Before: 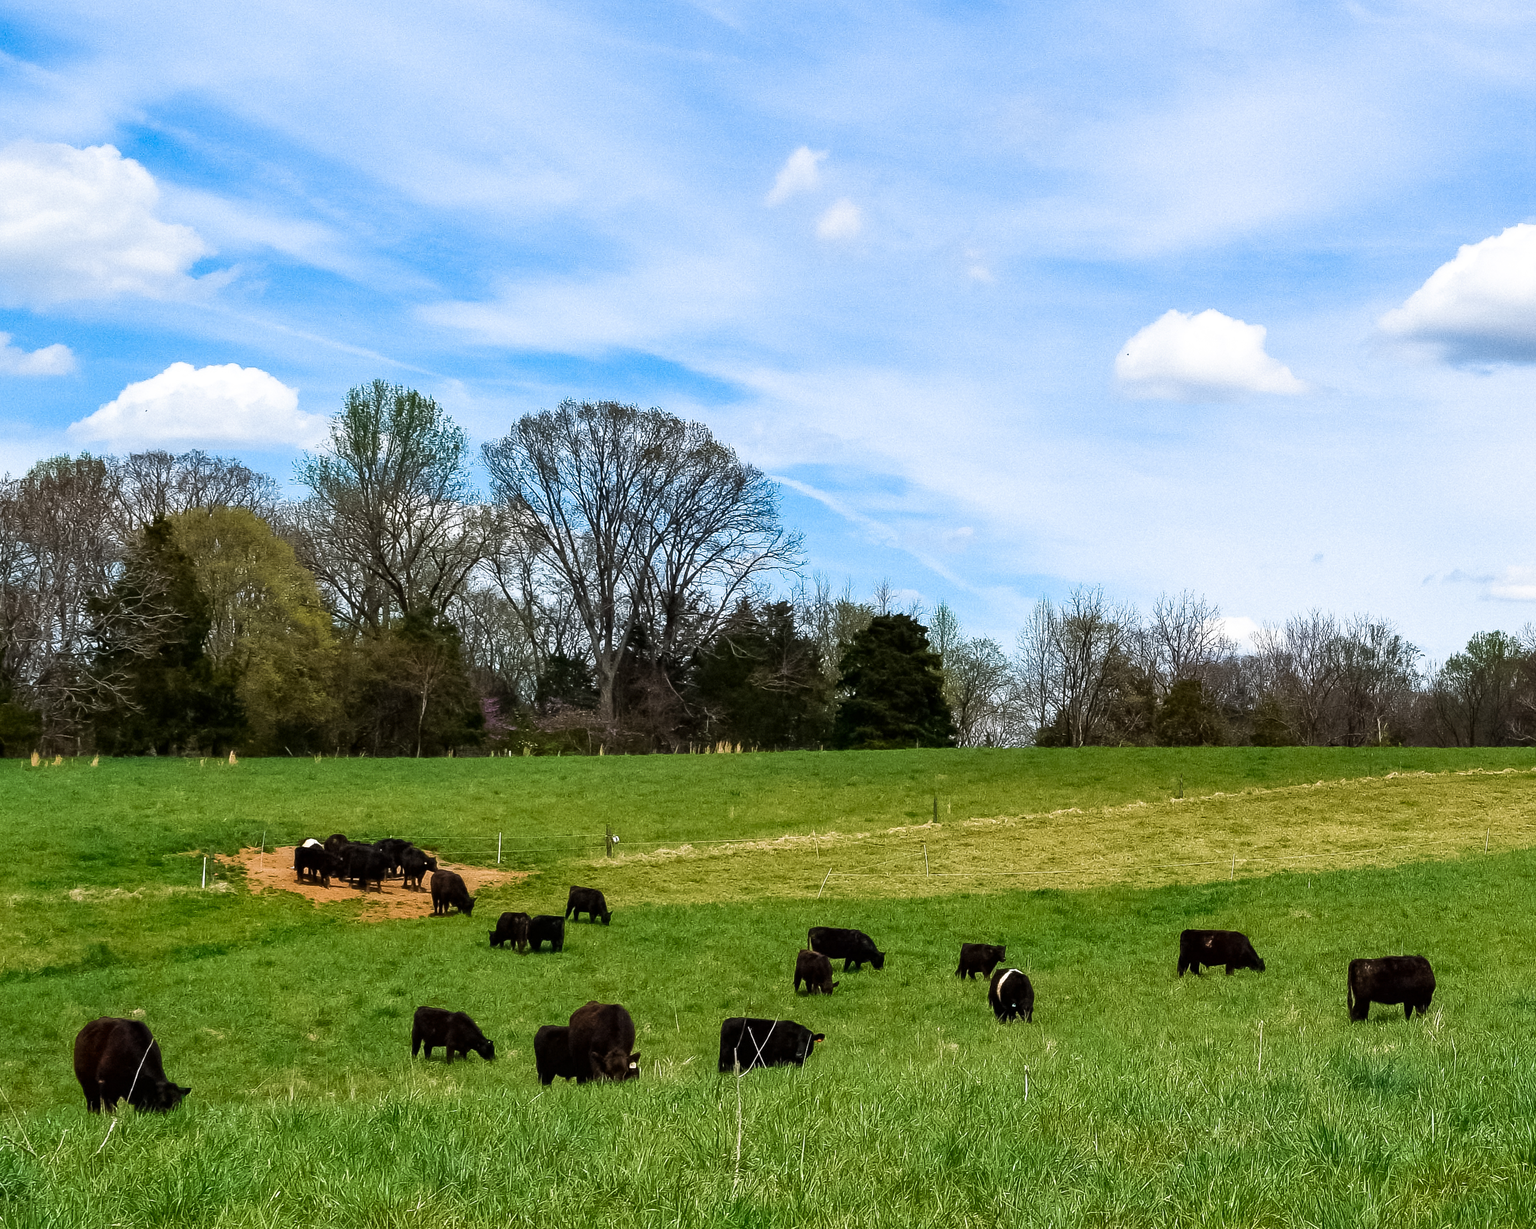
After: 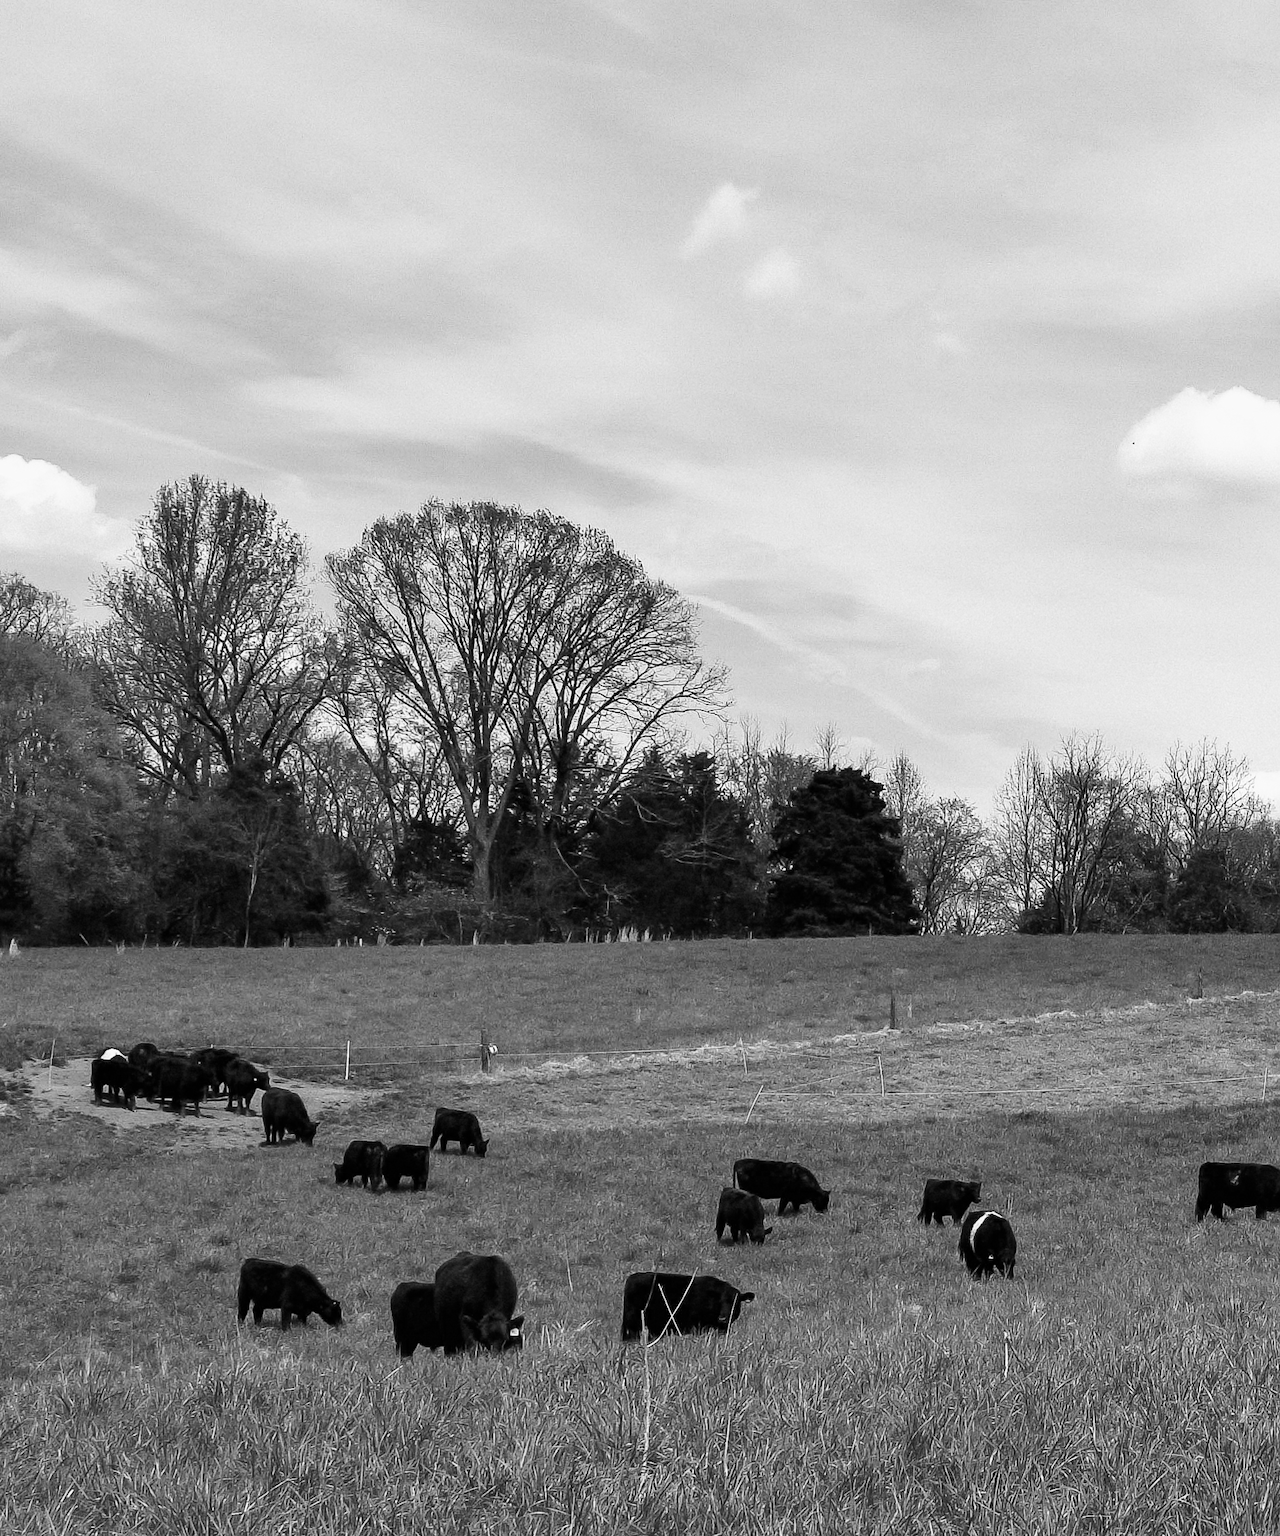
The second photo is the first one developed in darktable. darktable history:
crop and rotate: left 14.436%, right 18.898%
color calibration: output gray [0.267, 0.423, 0.261, 0], illuminant same as pipeline (D50), adaptation none (bypass)
